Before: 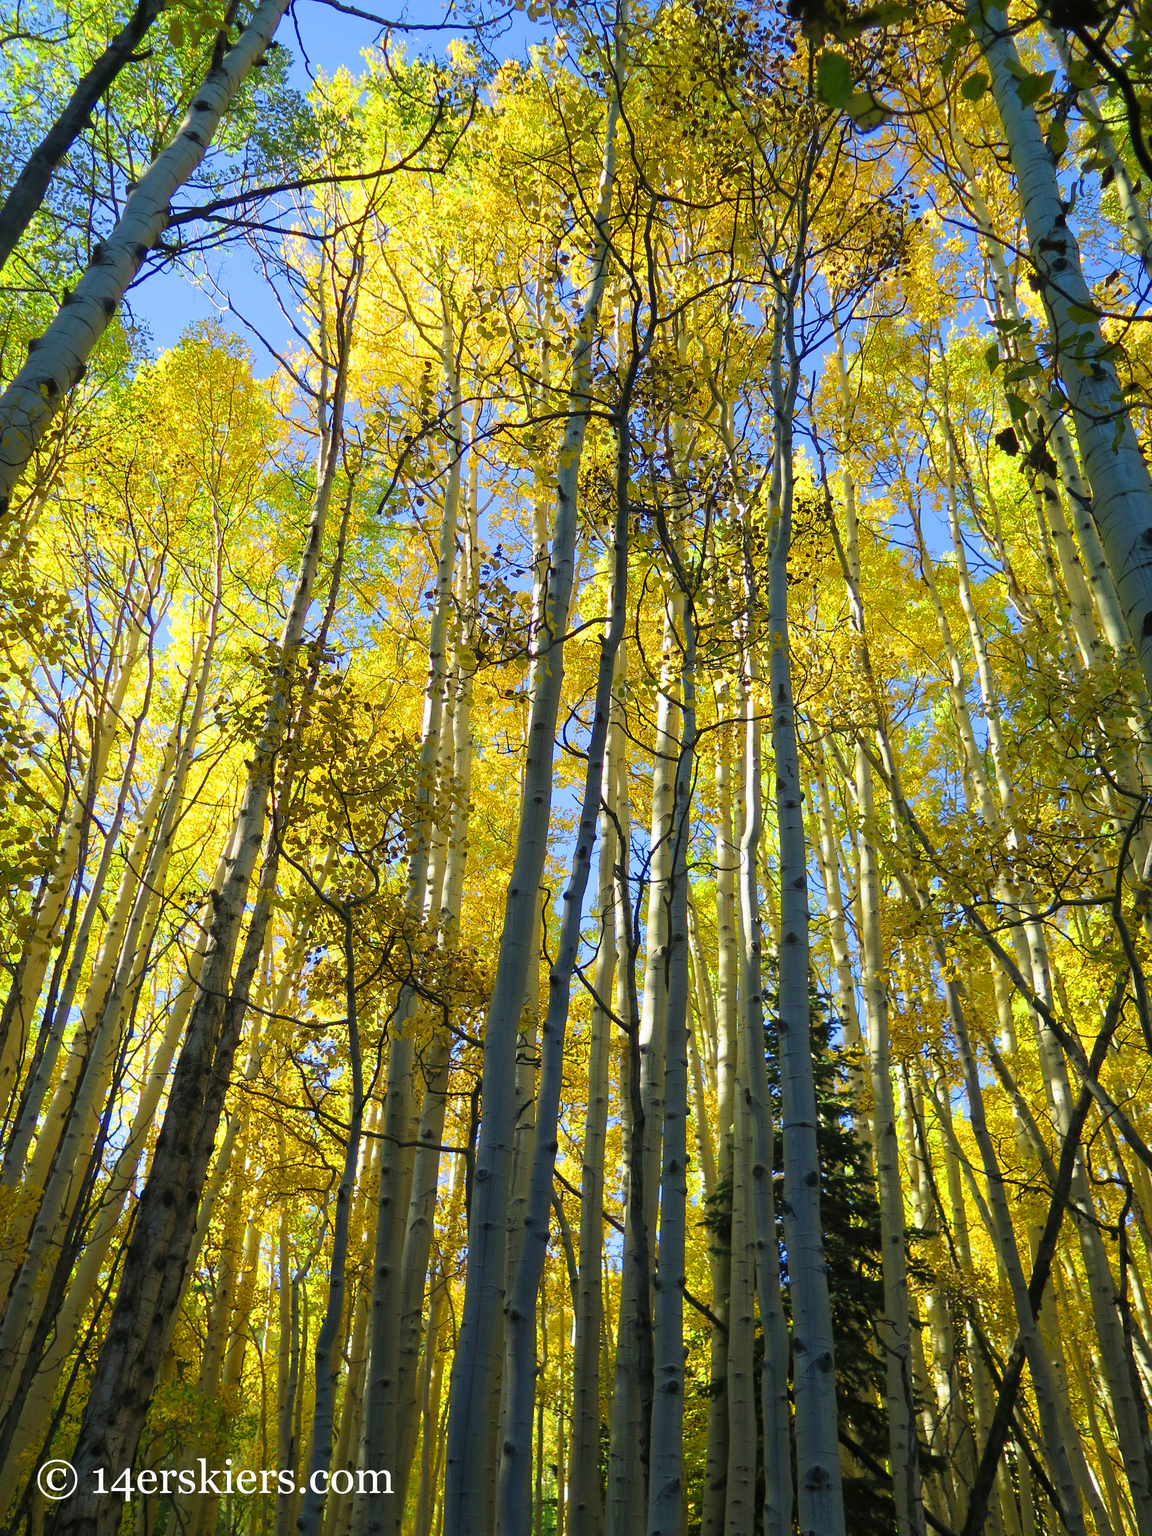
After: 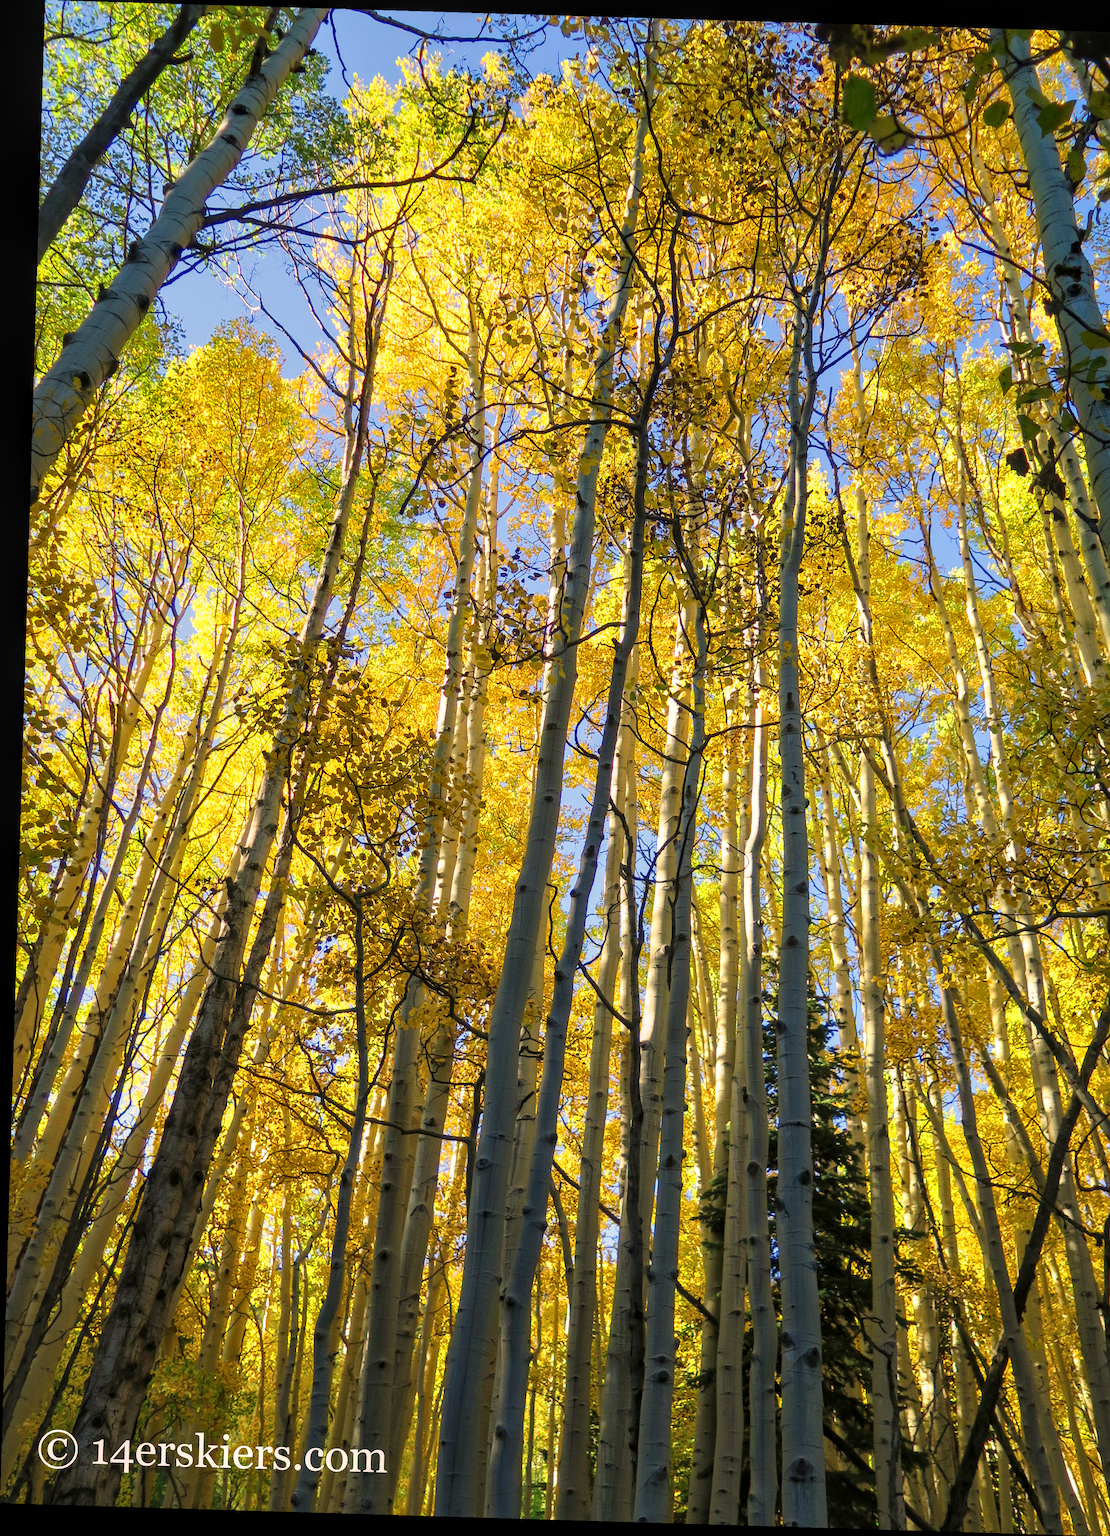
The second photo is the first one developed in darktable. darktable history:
crop and rotate: right 5.167%
rotate and perspective: rotation 1.72°, automatic cropping off
white balance: red 1.127, blue 0.943
local contrast: on, module defaults
